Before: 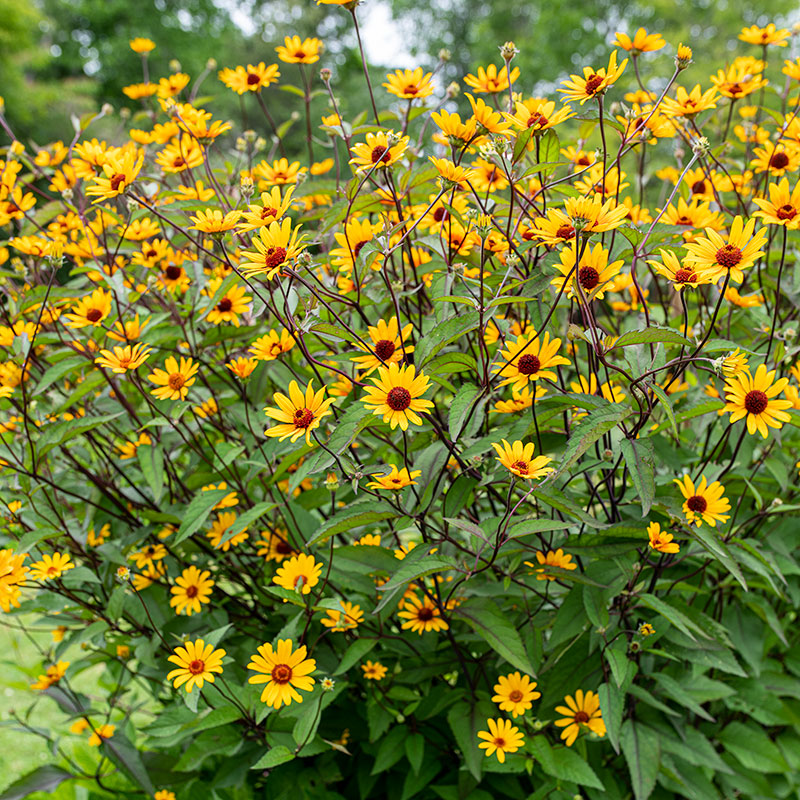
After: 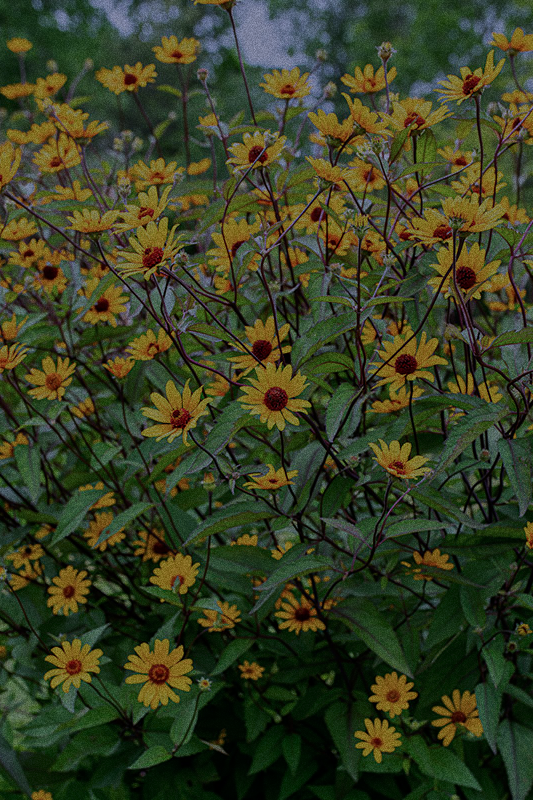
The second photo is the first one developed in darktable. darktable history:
exposure: exposure -2.002 EV, compensate highlight preservation false
grain: coarseness 0.09 ISO, strength 40%
crop: left 15.419%, right 17.914%
tone equalizer: -8 EV -0.002 EV, -7 EV 0.005 EV, -6 EV -0.008 EV, -5 EV 0.007 EV, -4 EV -0.042 EV, -3 EV -0.233 EV, -2 EV -0.662 EV, -1 EV -0.983 EV, +0 EV -0.969 EV, smoothing diameter 2%, edges refinement/feathering 20, mask exposure compensation -1.57 EV, filter diffusion 5
color calibration: illuminant as shot in camera, x 0.379, y 0.396, temperature 4138.76 K
